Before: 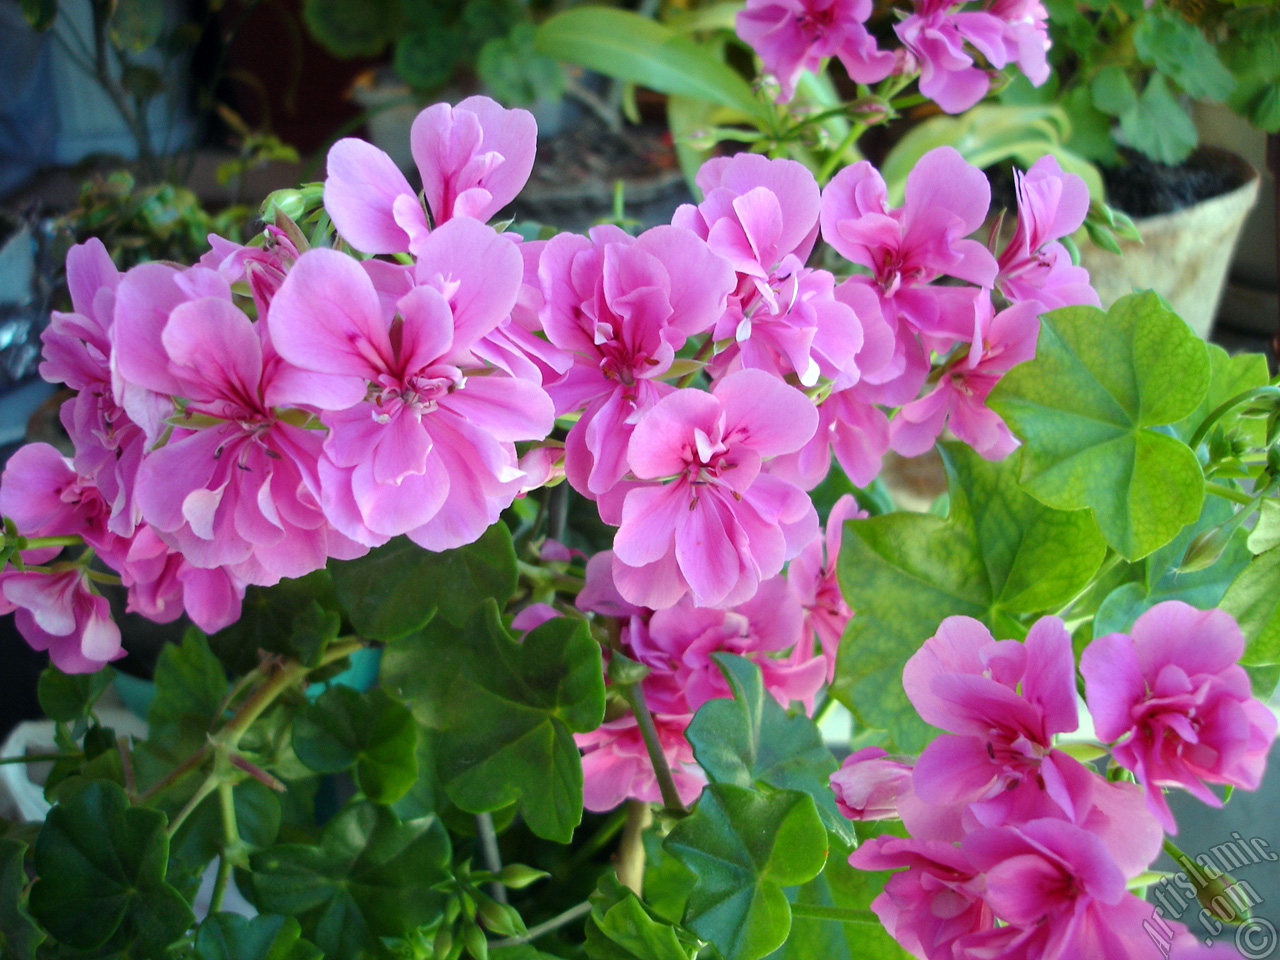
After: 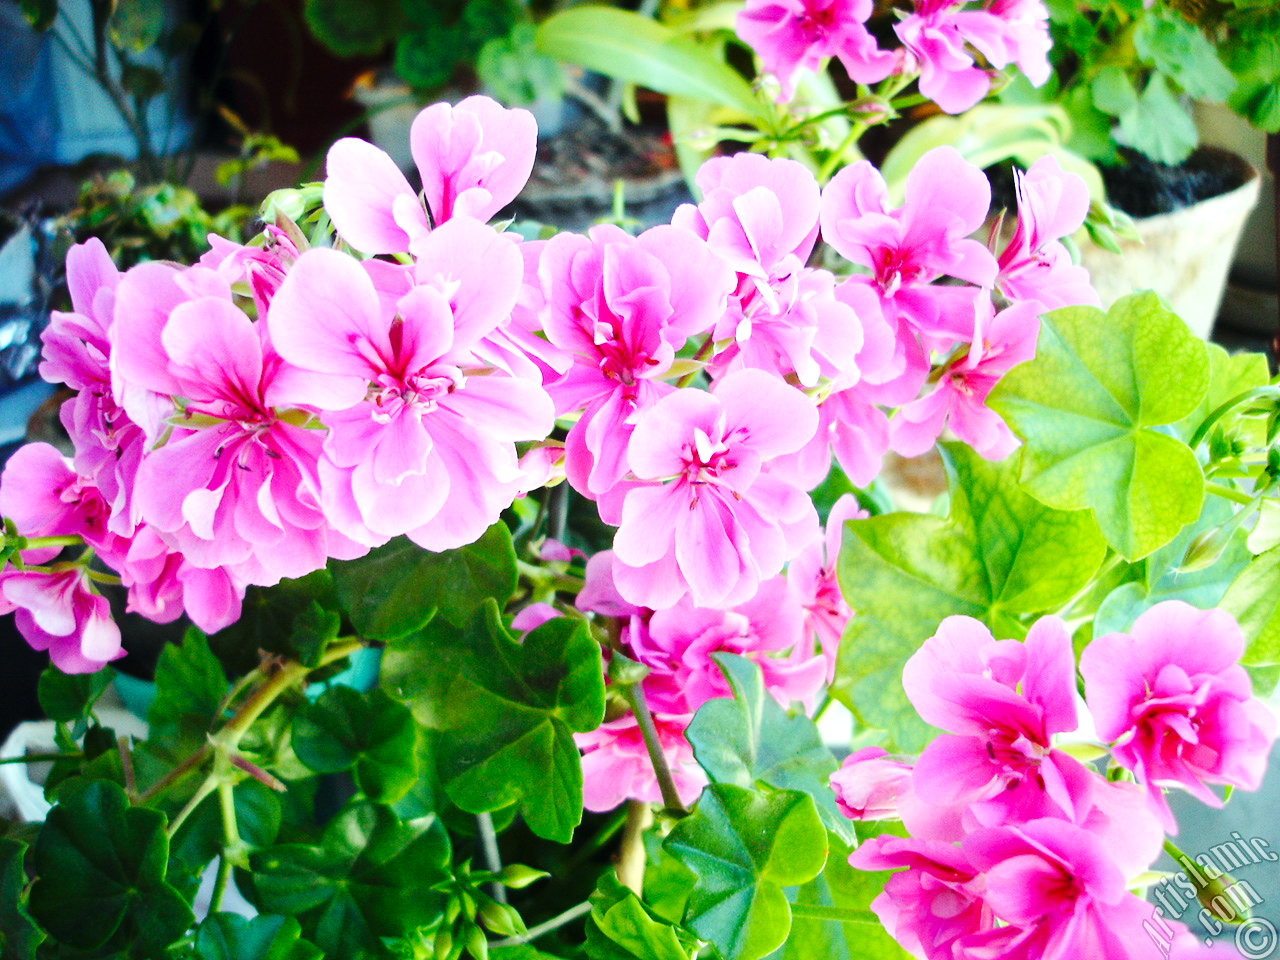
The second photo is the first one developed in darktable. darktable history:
base curve: curves: ch0 [(0, 0) (0.036, 0.025) (0.121, 0.166) (0.206, 0.329) (0.605, 0.79) (1, 1)], preserve colors none
contrast brightness saturation: contrast 0.053
exposure: black level correction 0, exposure 0.698 EV, compensate exposure bias true, compensate highlight preservation false
